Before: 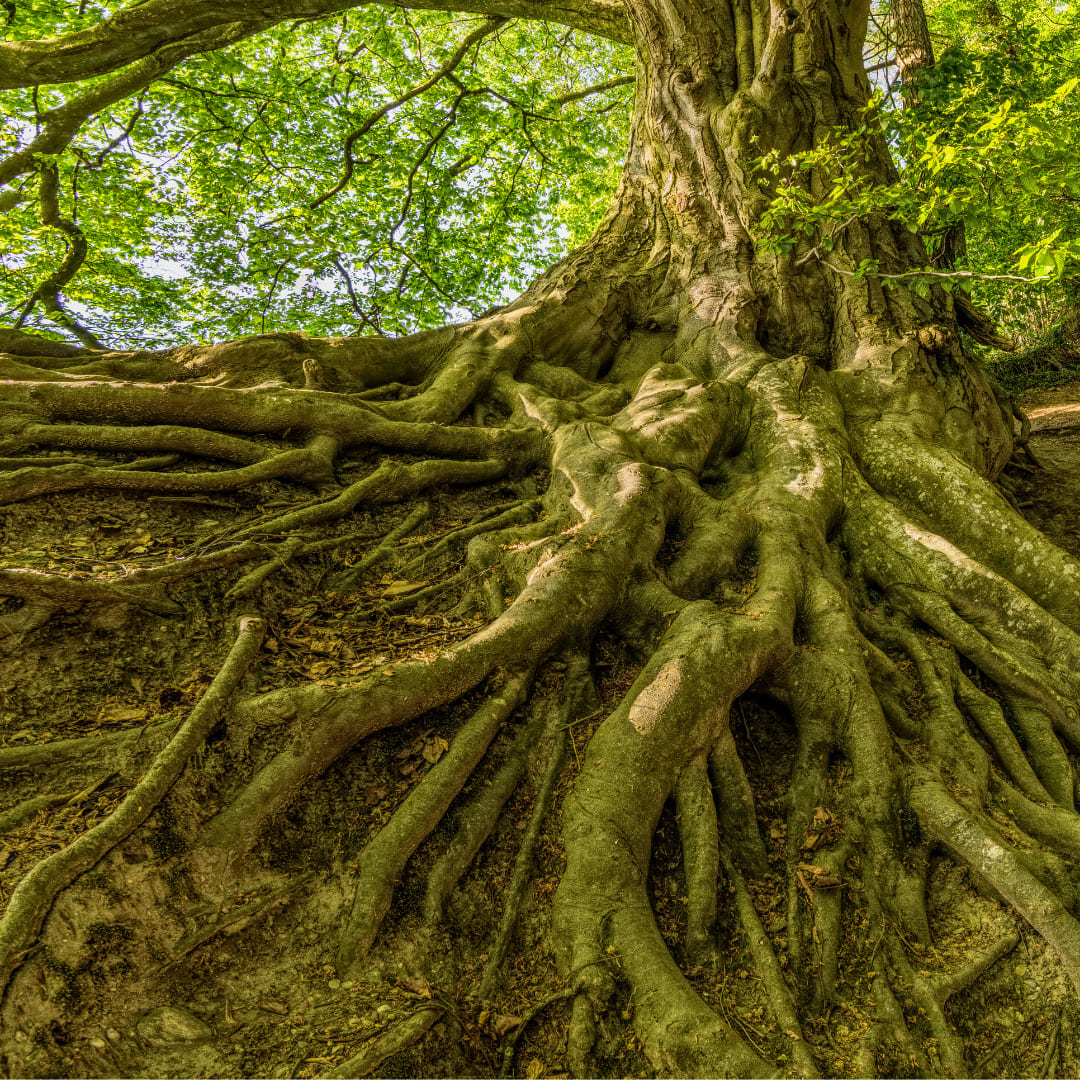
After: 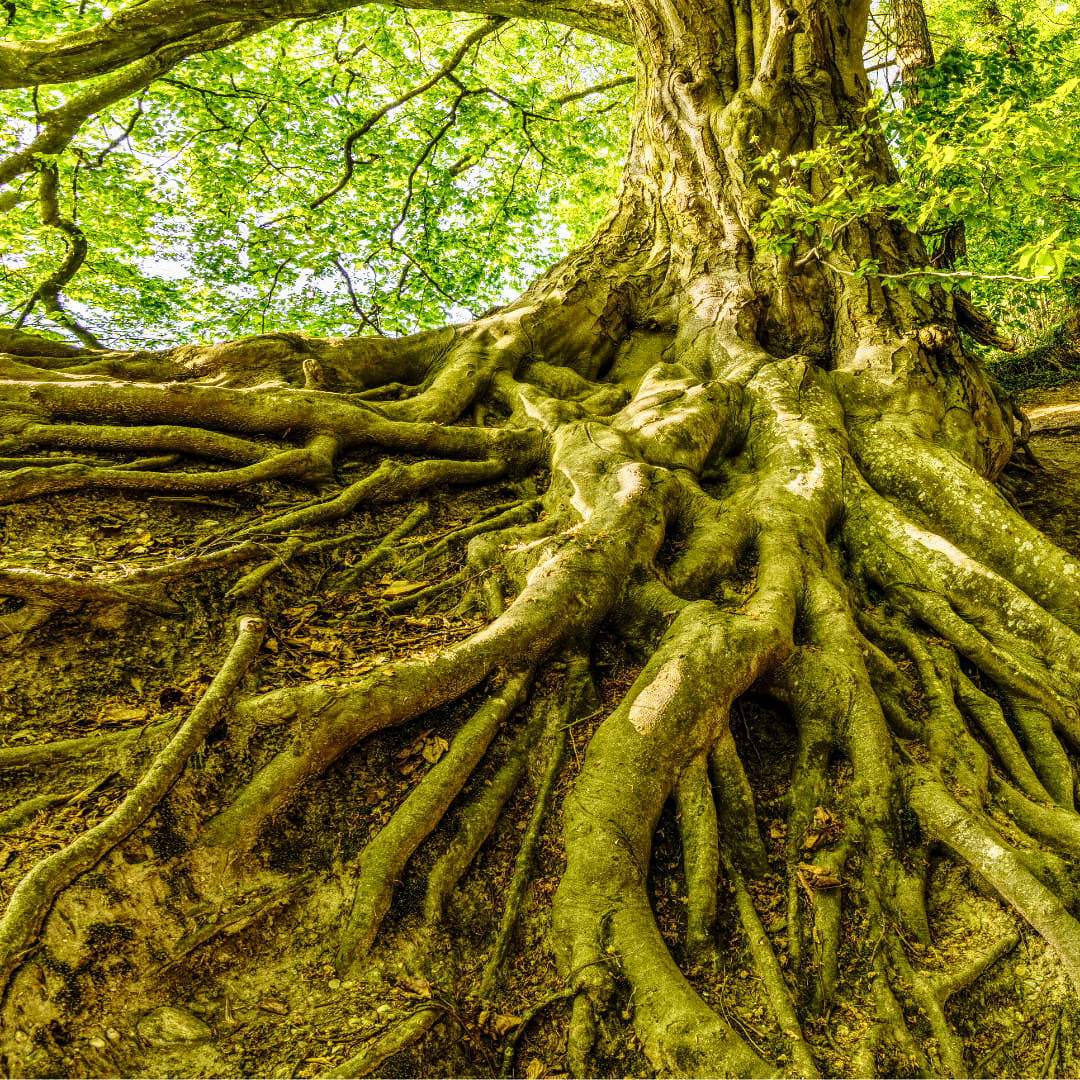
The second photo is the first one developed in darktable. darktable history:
base curve: curves: ch0 [(0, 0) (0.028, 0.03) (0.121, 0.232) (0.46, 0.748) (0.859, 0.968) (1, 1)], preserve colors none
exposure: black level correction 0.001, exposure 0.014 EV, compensate highlight preservation false
